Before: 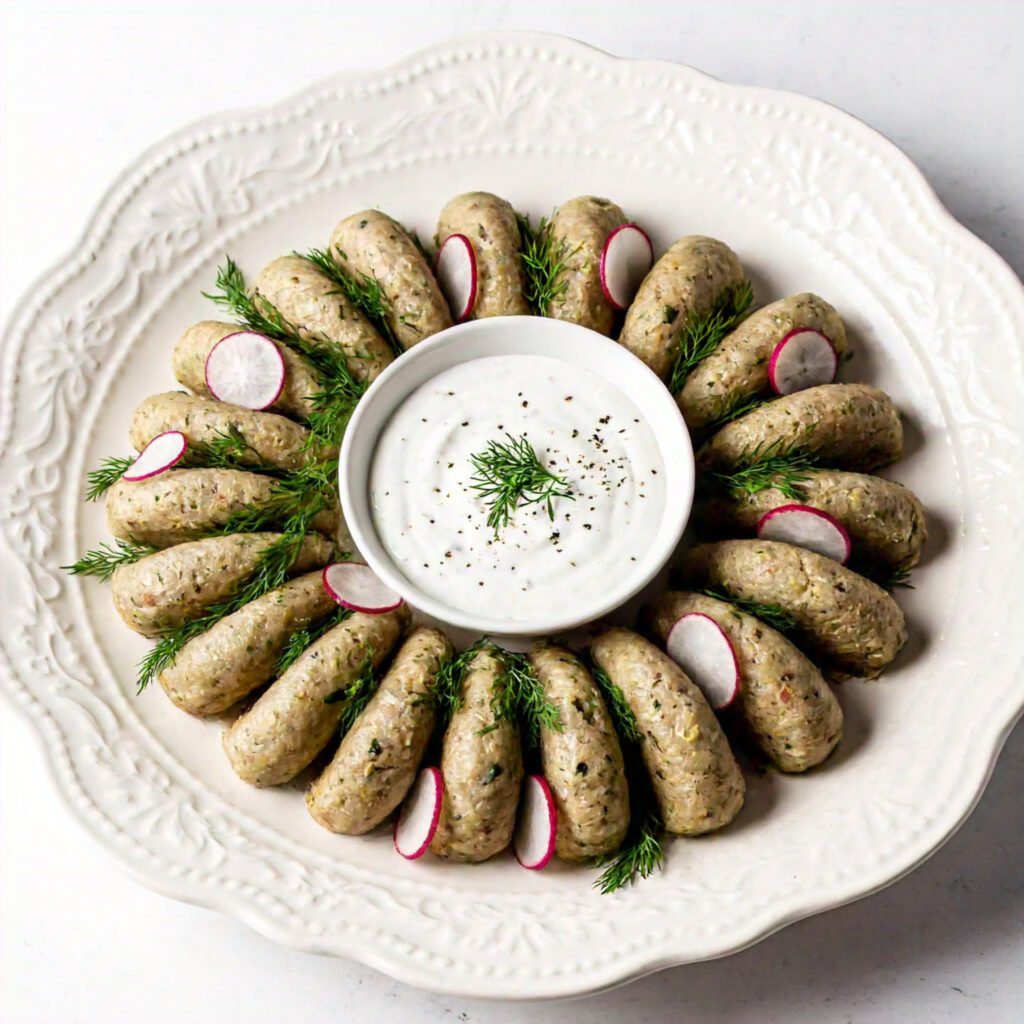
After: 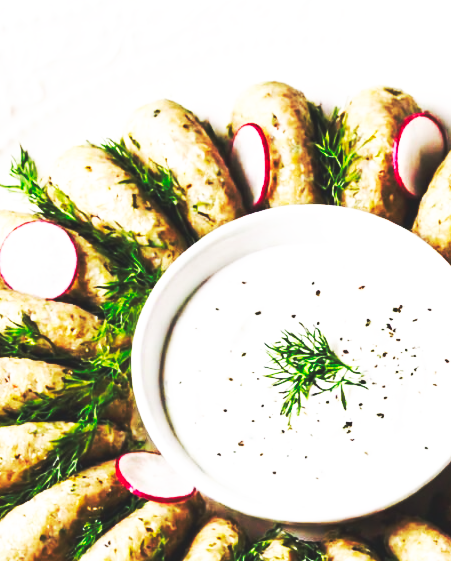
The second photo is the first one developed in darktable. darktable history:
white balance: red 1.004, blue 1.024
crop: left 20.248%, top 10.86%, right 35.675%, bottom 34.321%
base curve: curves: ch0 [(0, 0.015) (0.085, 0.116) (0.134, 0.298) (0.19, 0.545) (0.296, 0.764) (0.599, 0.982) (1, 1)], preserve colors none
